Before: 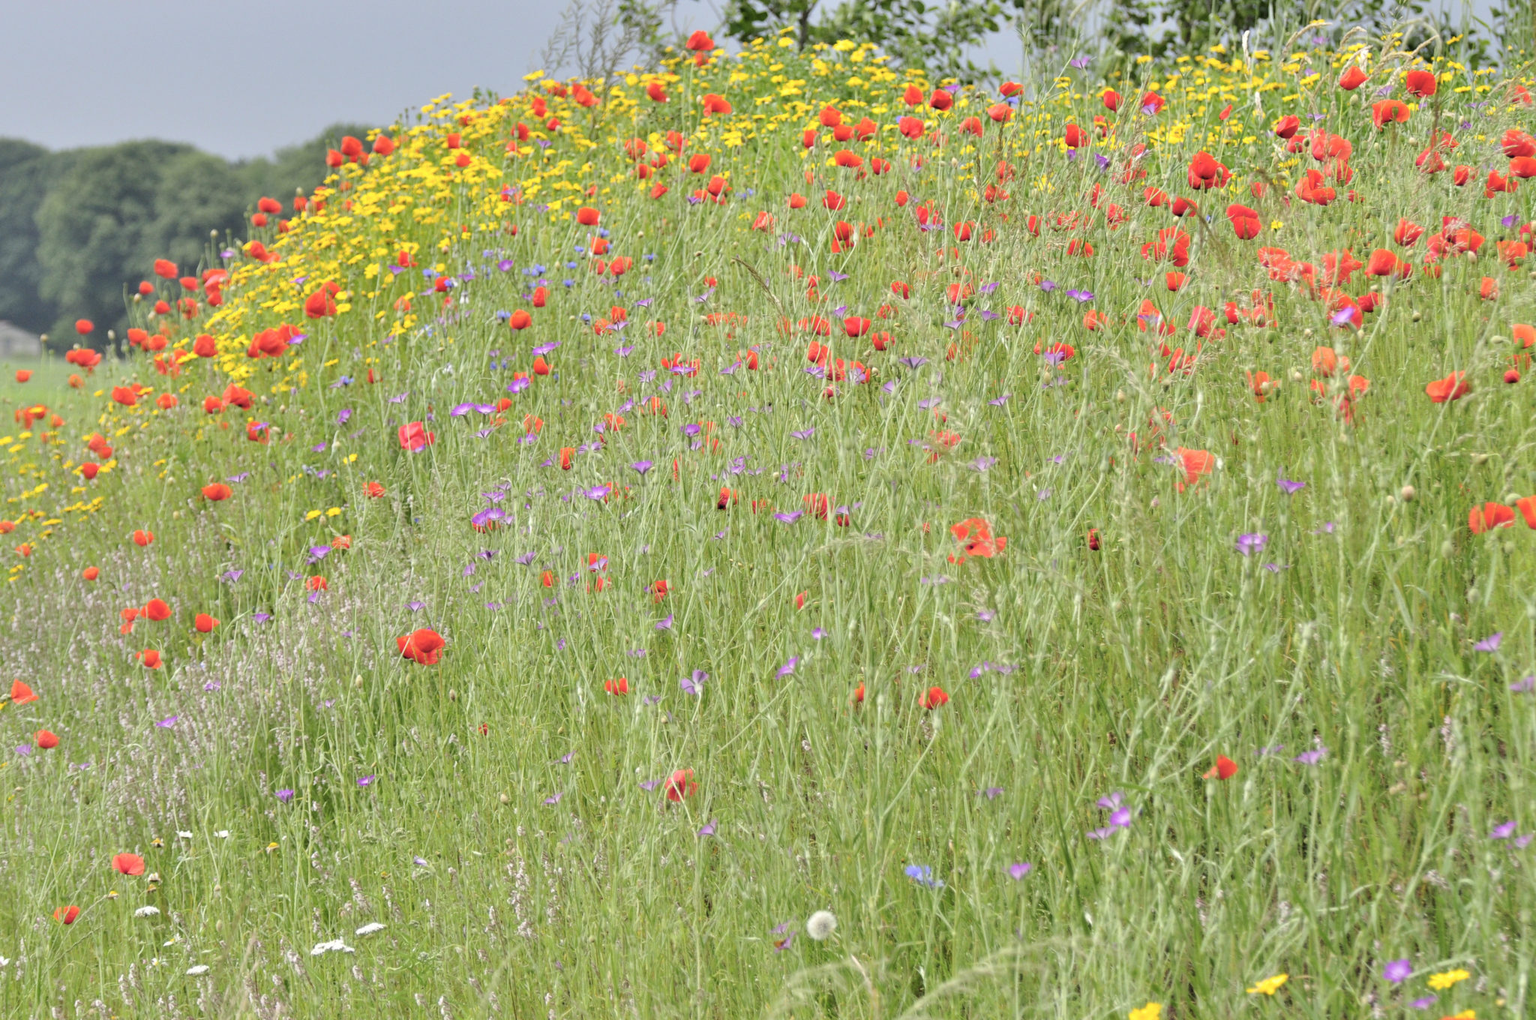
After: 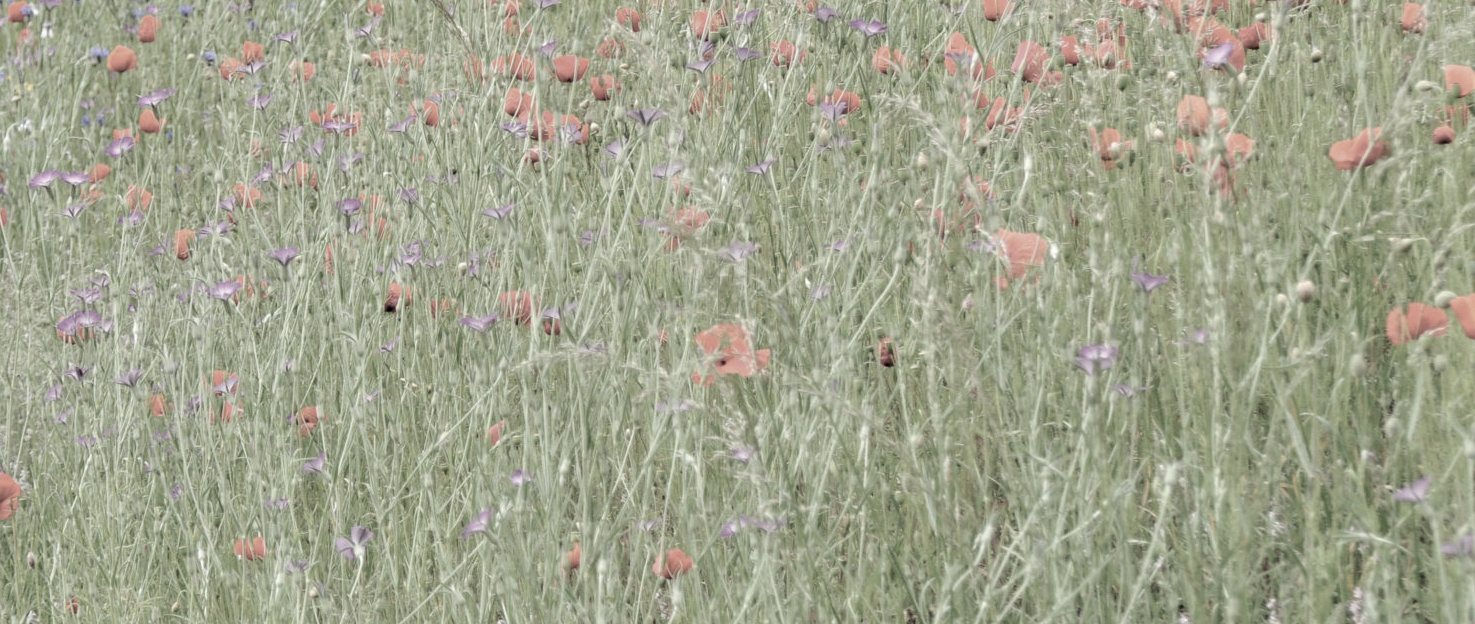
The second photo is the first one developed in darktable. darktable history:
crop and rotate: left 27.938%, top 27.046%, bottom 27.046%
color zones: curves: ch1 [(0.238, 0.163) (0.476, 0.2) (0.733, 0.322) (0.848, 0.134)]
